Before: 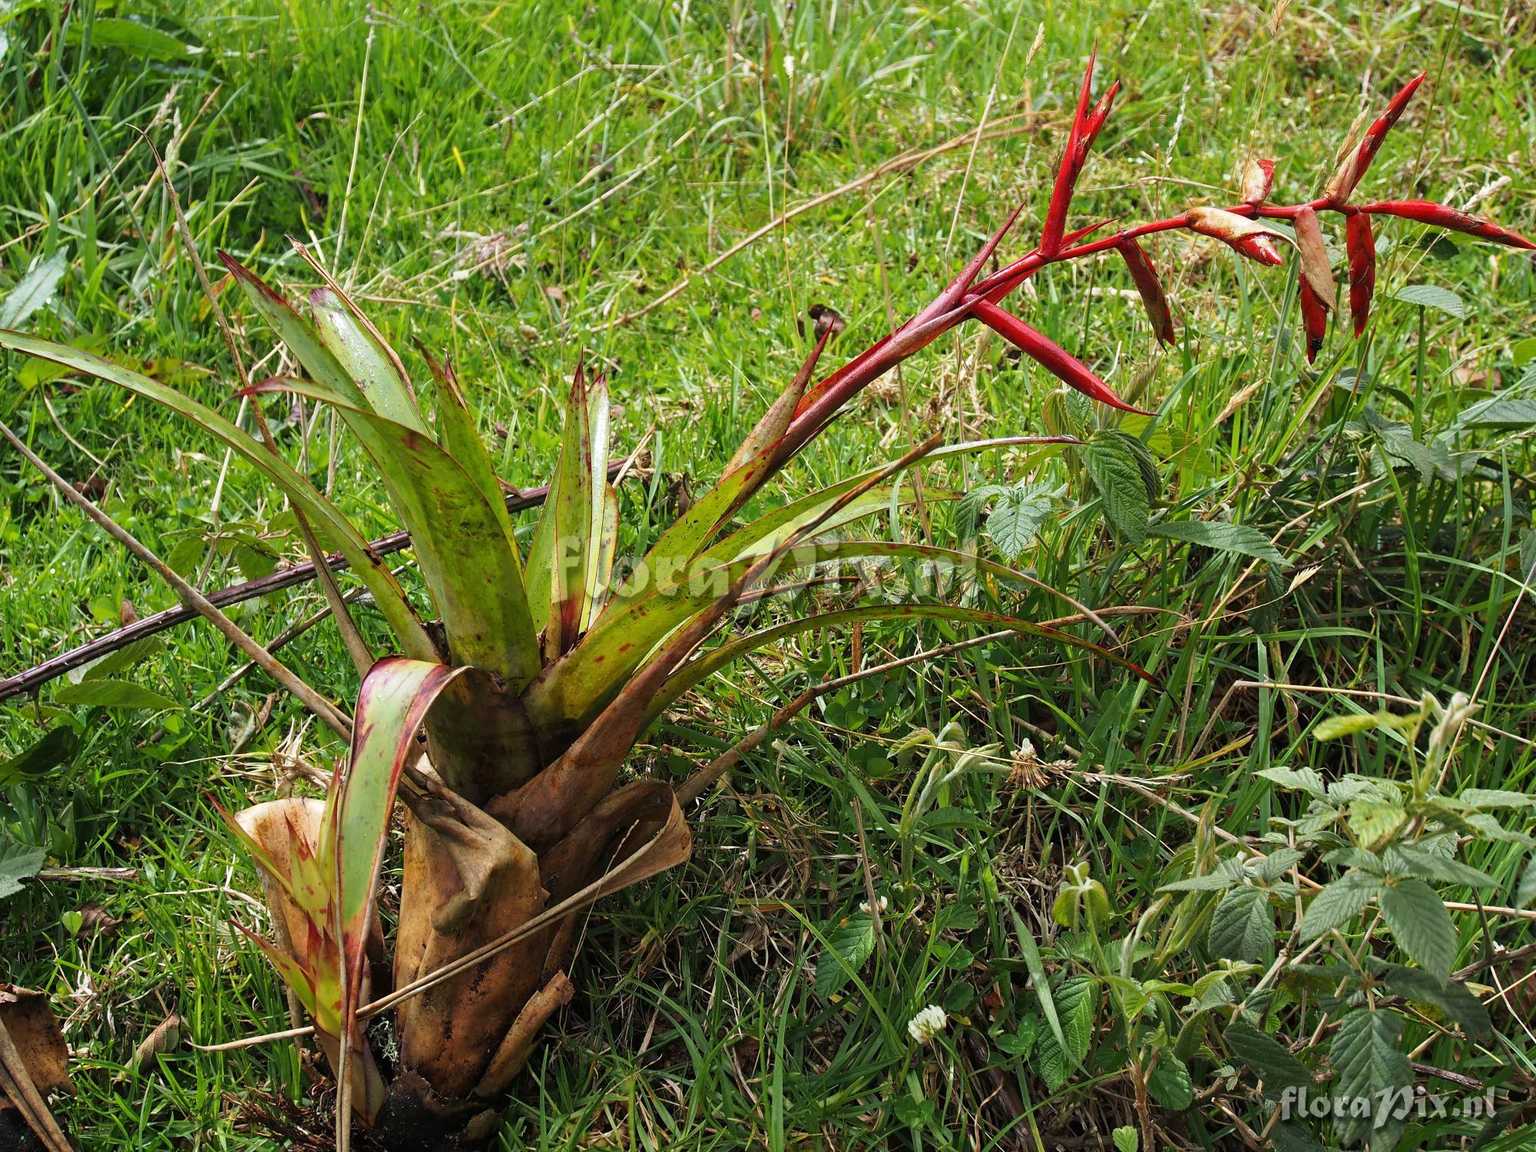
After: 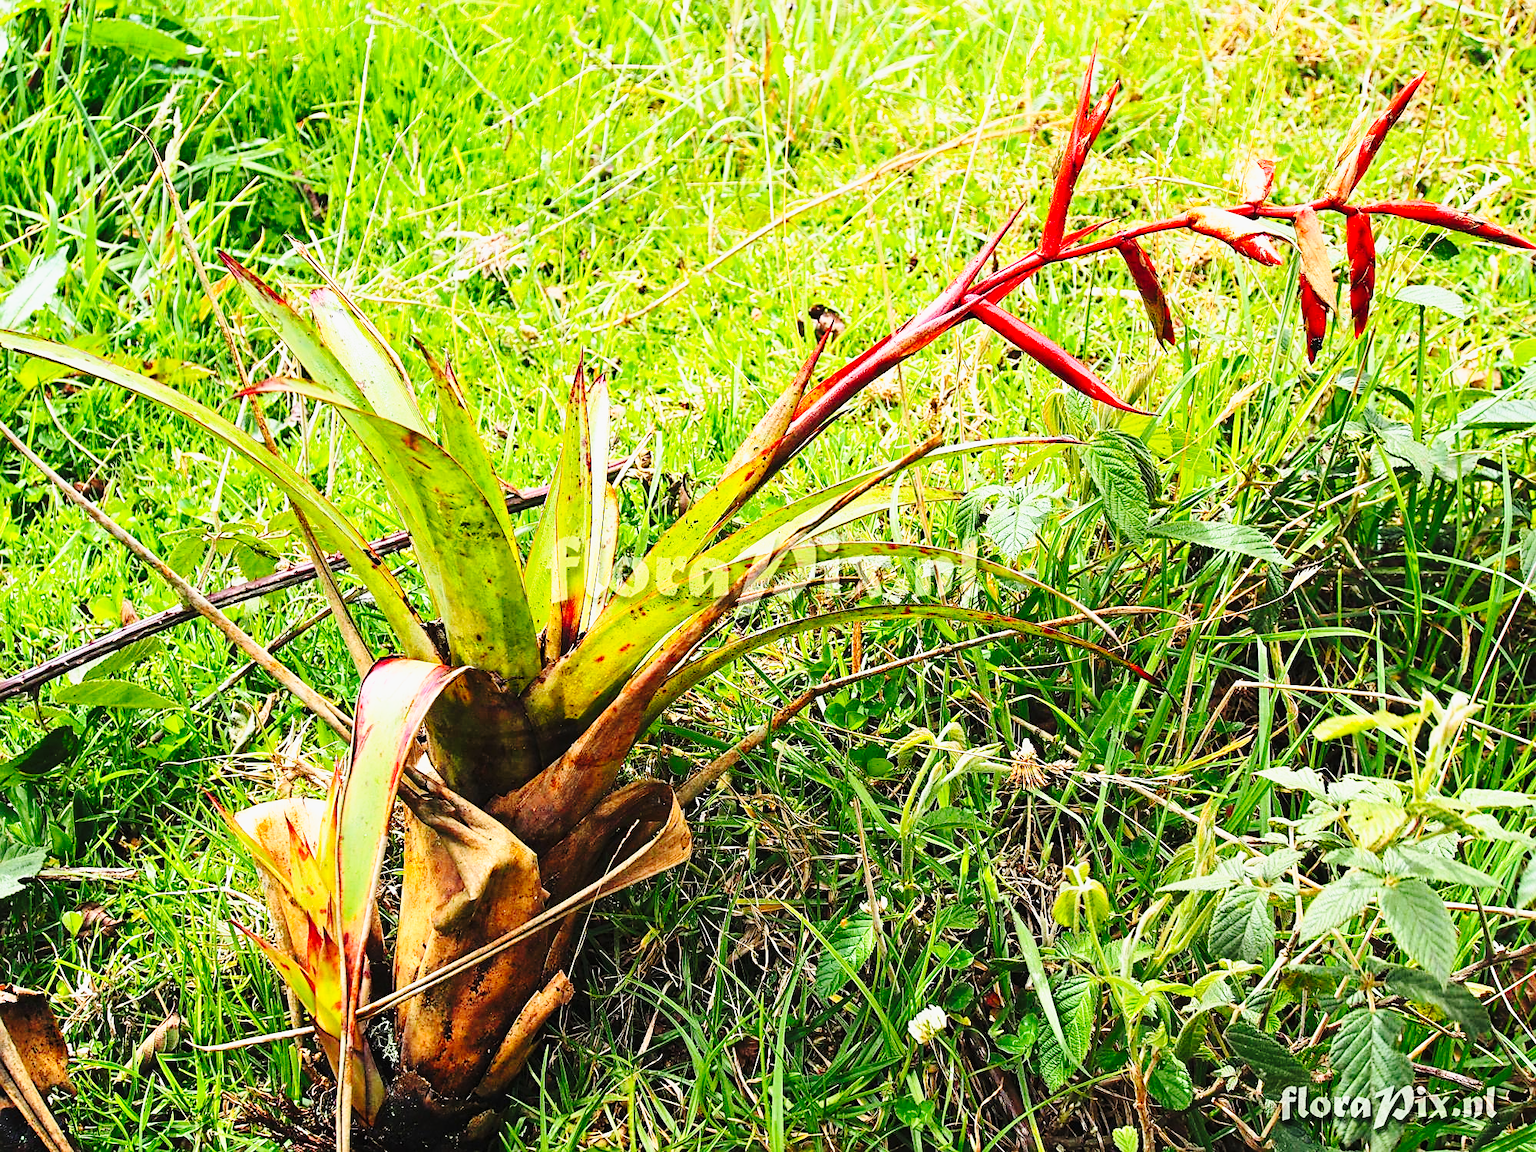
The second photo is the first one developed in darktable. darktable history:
base curve: curves: ch0 [(0, 0) (0.026, 0.03) (0.109, 0.232) (0.351, 0.748) (0.669, 0.968) (1, 1)], preserve colors none
tone curve: curves: ch0 [(0, 0.008) (0.107, 0.091) (0.283, 0.287) (0.461, 0.498) (0.64, 0.679) (0.822, 0.841) (0.998, 0.978)]; ch1 [(0, 0) (0.316, 0.349) (0.466, 0.442) (0.502, 0.5) (0.527, 0.519) (0.561, 0.553) (0.608, 0.629) (0.669, 0.704) (0.859, 0.899) (1, 1)]; ch2 [(0, 0) (0.33, 0.301) (0.421, 0.443) (0.473, 0.498) (0.502, 0.504) (0.522, 0.525) (0.592, 0.61) (0.705, 0.7) (1, 1)], preserve colors none
sharpen: on, module defaults
contrast brightness saturation: contrast 0.198, brightness 0.162, saturation 0.218
